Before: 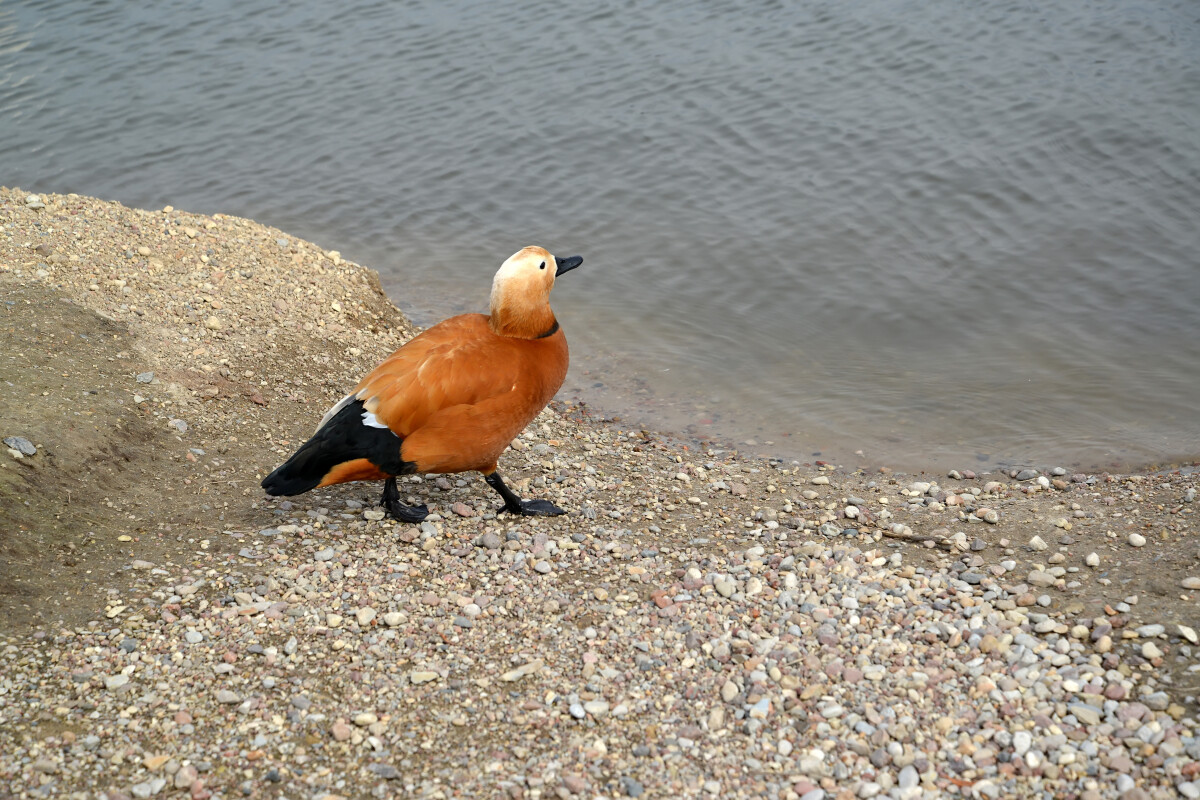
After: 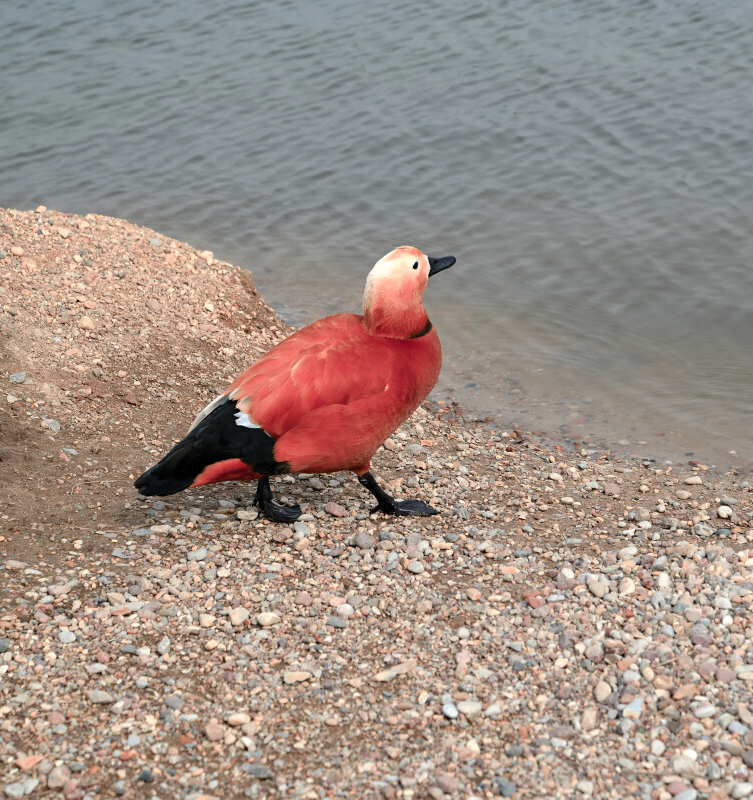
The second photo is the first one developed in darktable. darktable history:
color zones: curves: ch2 [(0, 0.488) (0.143, 0.417) (0.286, 0.212) (0.429, 0.179) (0.571, 0.154) (0.714, 0.415) (0.857, 0.495) (1, 0.488)]
crop: left 10.644%, right 26.528%
